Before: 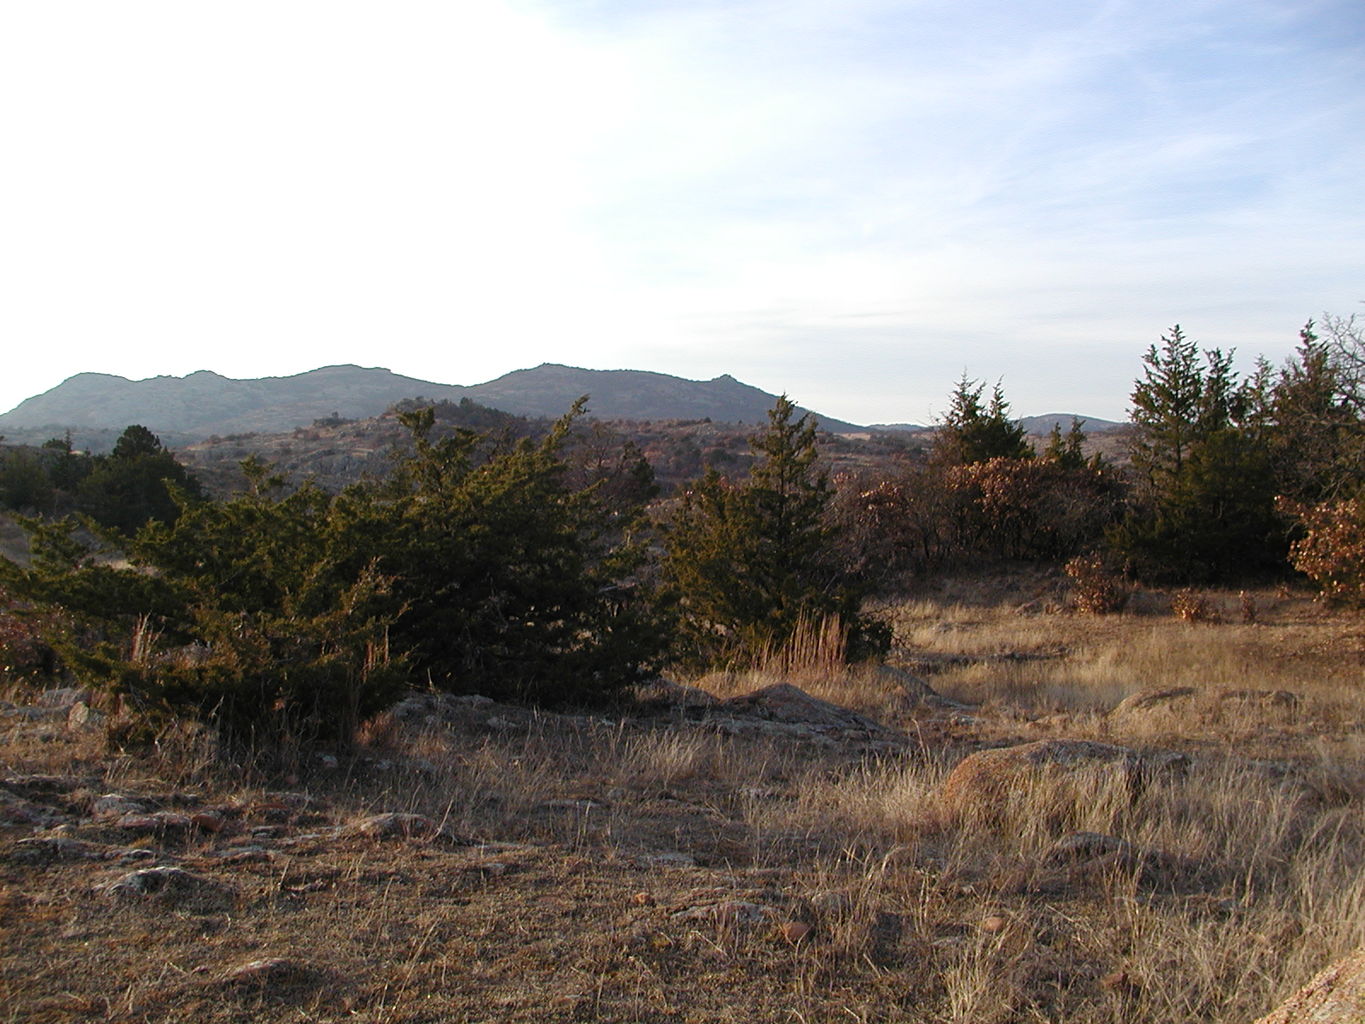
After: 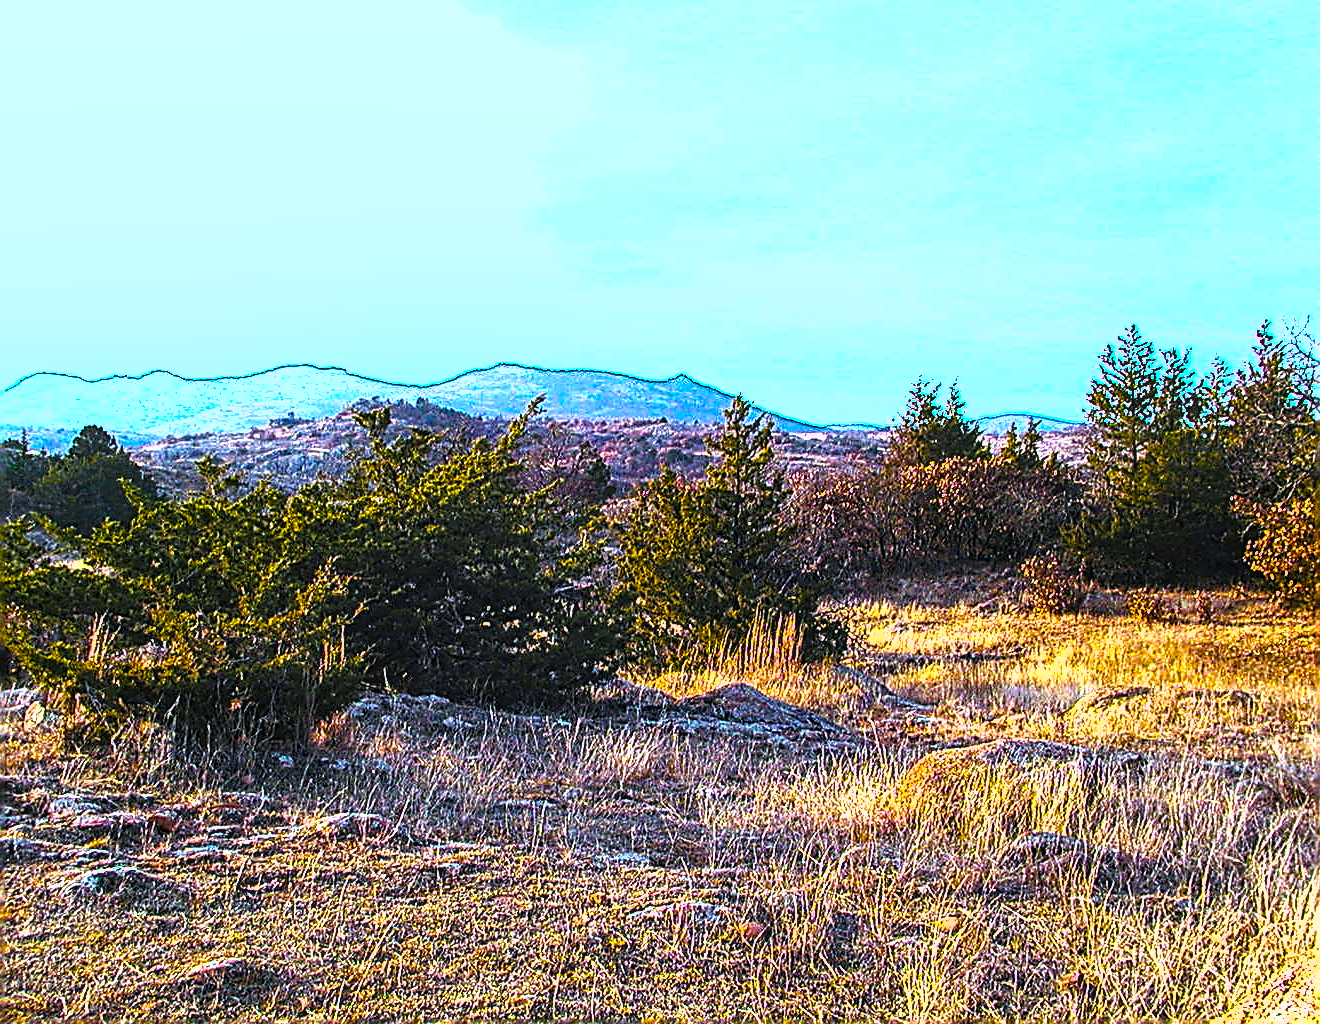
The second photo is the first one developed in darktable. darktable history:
crop and rotate: left 3.238%
shadows and highlights: low approximation 0.01, soften with gaussian
exposure: black level correction 0, exposure 1.125 EV, compensate exposure bias true, compensate highlight preservation false
color balance rgb: linear chroma grading › shadows -40%, linear chroma grading › highlights 40%, linear chroma grading › global chroma 45%, linear chroma grading › mid-tones -30%, perceptual saturation grading › global saturation 55%, perceptual saturation grading › highlights -50%, perceptual saturation grading › mid-tones 40%, perceptual saturation grading › shadows 30%, perceptual brilliance grading › global brilliance 20%, perceptual brilliance grading › shadows -40%, global vibrance 35%
sharpen: amount 1.861
white balance: red 0.948, green 1.02, blue 1.176
local contrast: detail 130%
tone equalizer: -8 EV -0.417 EV, -7 EV -0.389 EV, -6 EV -0.333 EV, -5 EV -0.222 EV, -3 EV 0.222 EV, -2 EV 0.333 EV, -1 EV 0.389 EV, +0 EV 0.417 EV, edges refinement/feathering 500, mask exposure compensation -1.57 EV, preserve details no
